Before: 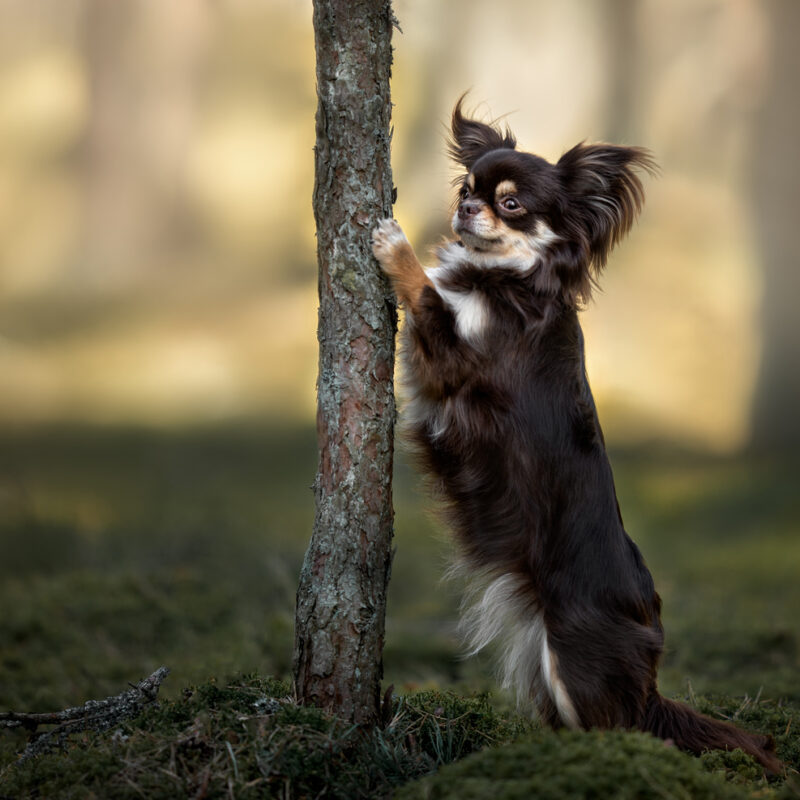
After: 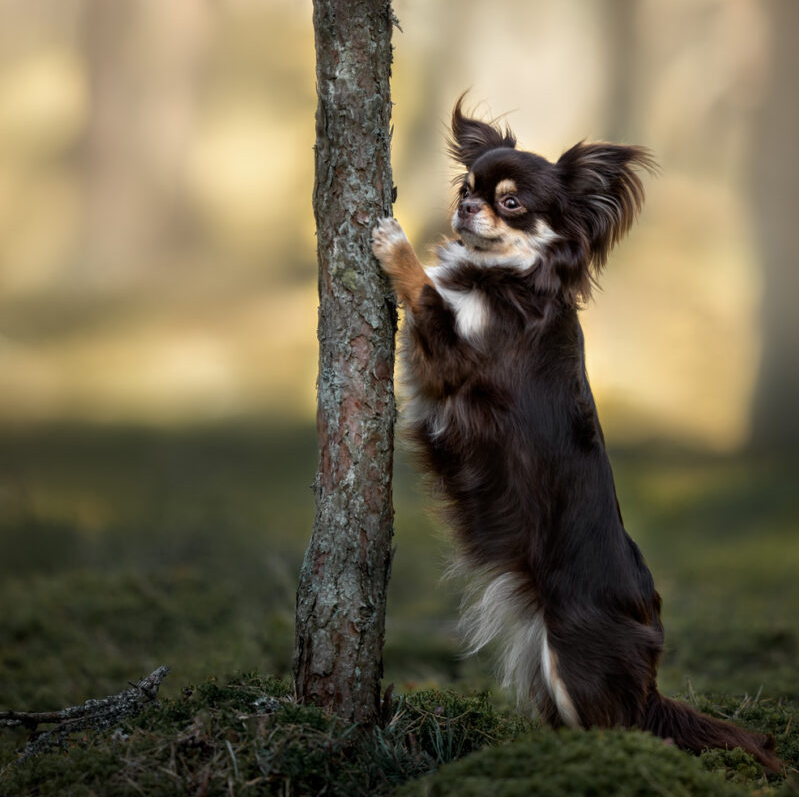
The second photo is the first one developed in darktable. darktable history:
crop: top 0.237%, bottom 0.134%
